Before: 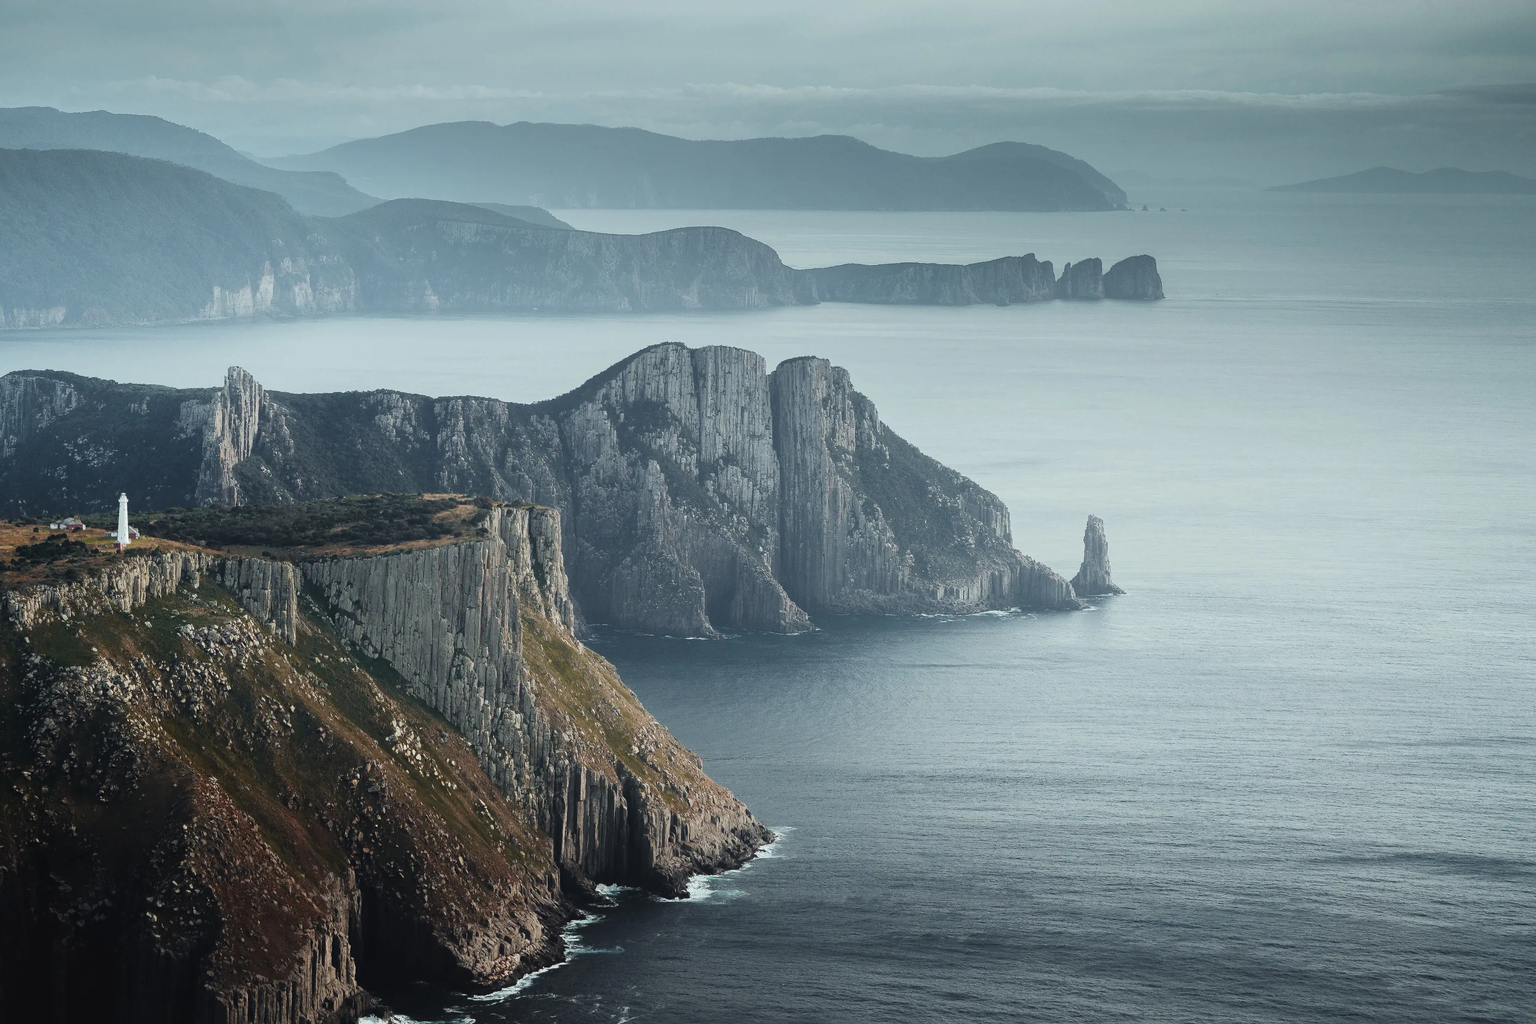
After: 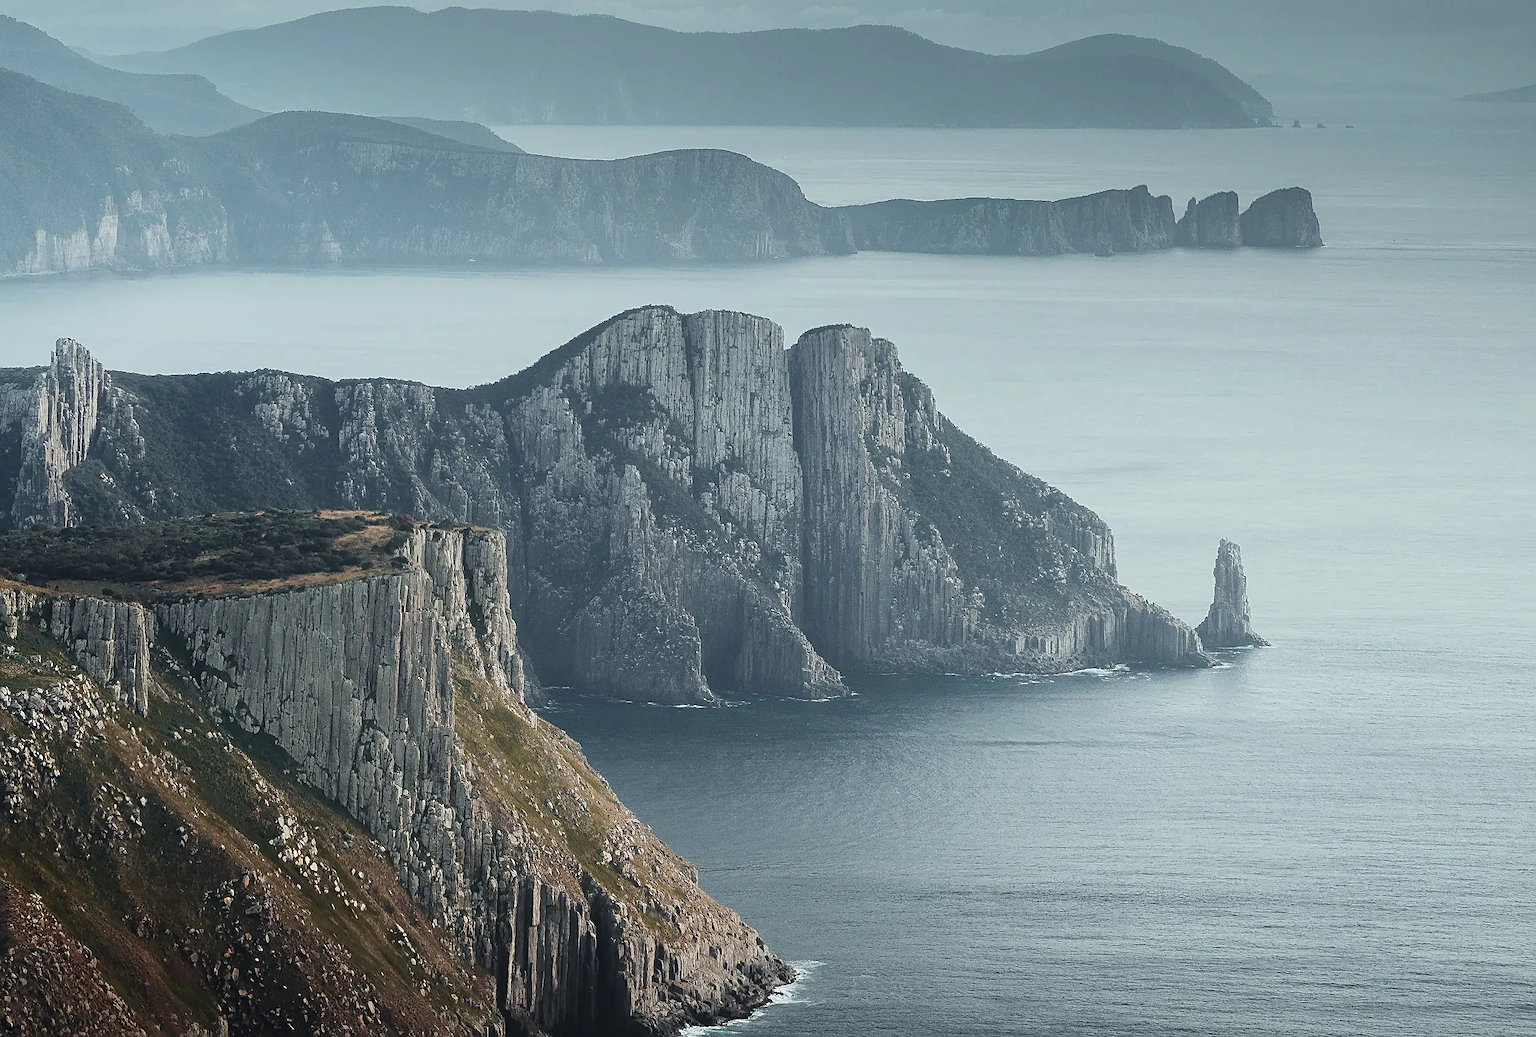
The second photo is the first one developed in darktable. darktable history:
crop and rotate: left 12.171%, top 11.42%, right 13.906%, bottom 13.673%
color calibration: illuminant same as pipeline (D50), adaptation XYZ, x 0.345, y 0.358, temperature 5008.94 K
sharpen: on, module defaults
